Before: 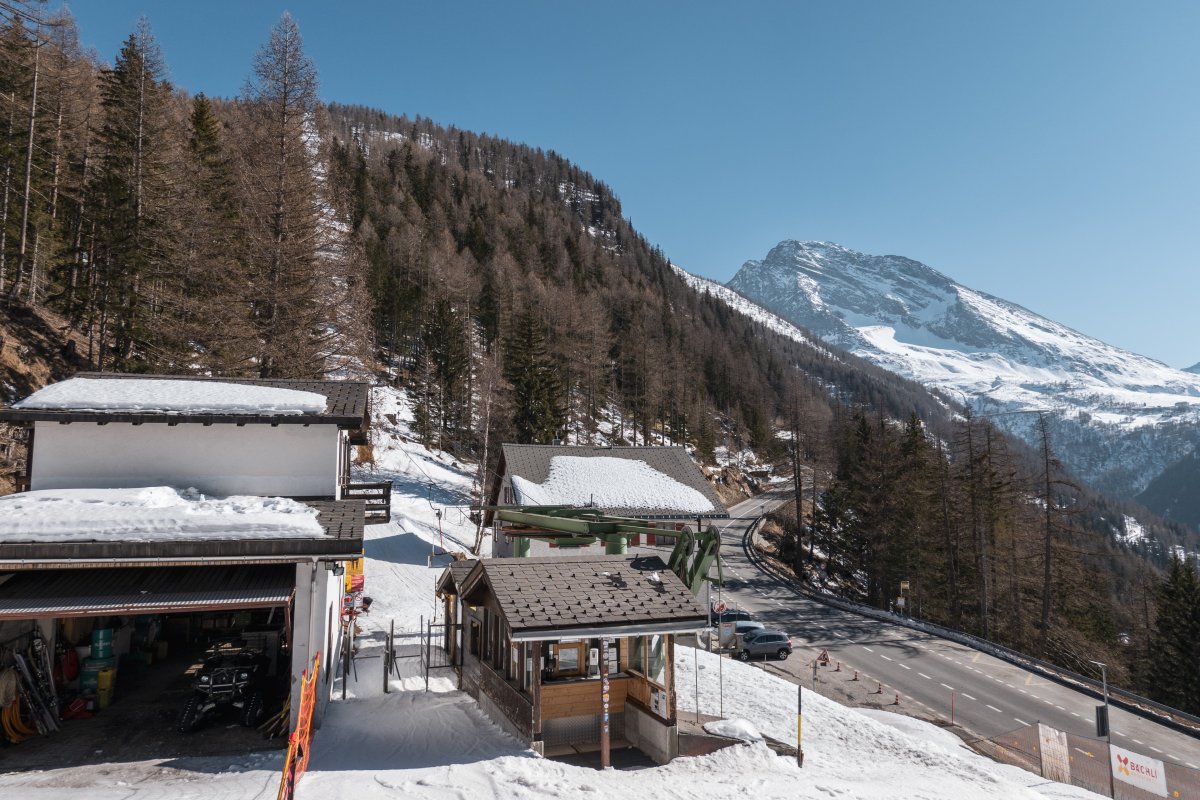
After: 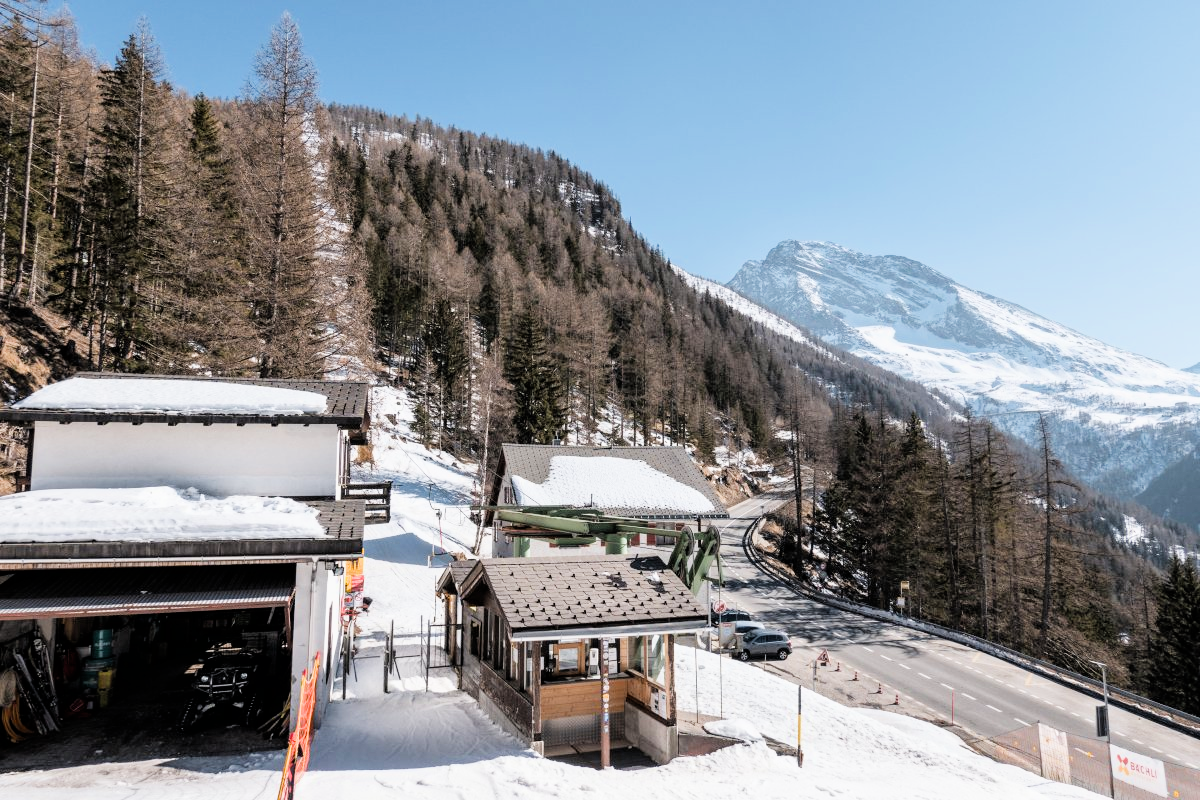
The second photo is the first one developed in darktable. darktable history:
filmic rgb: black relative exposure -5 EV, hardness 2.88, contrast 1.2
exposure: exposure 1.16 EV, compensate exposure bias true, compensate highlight preservation false
